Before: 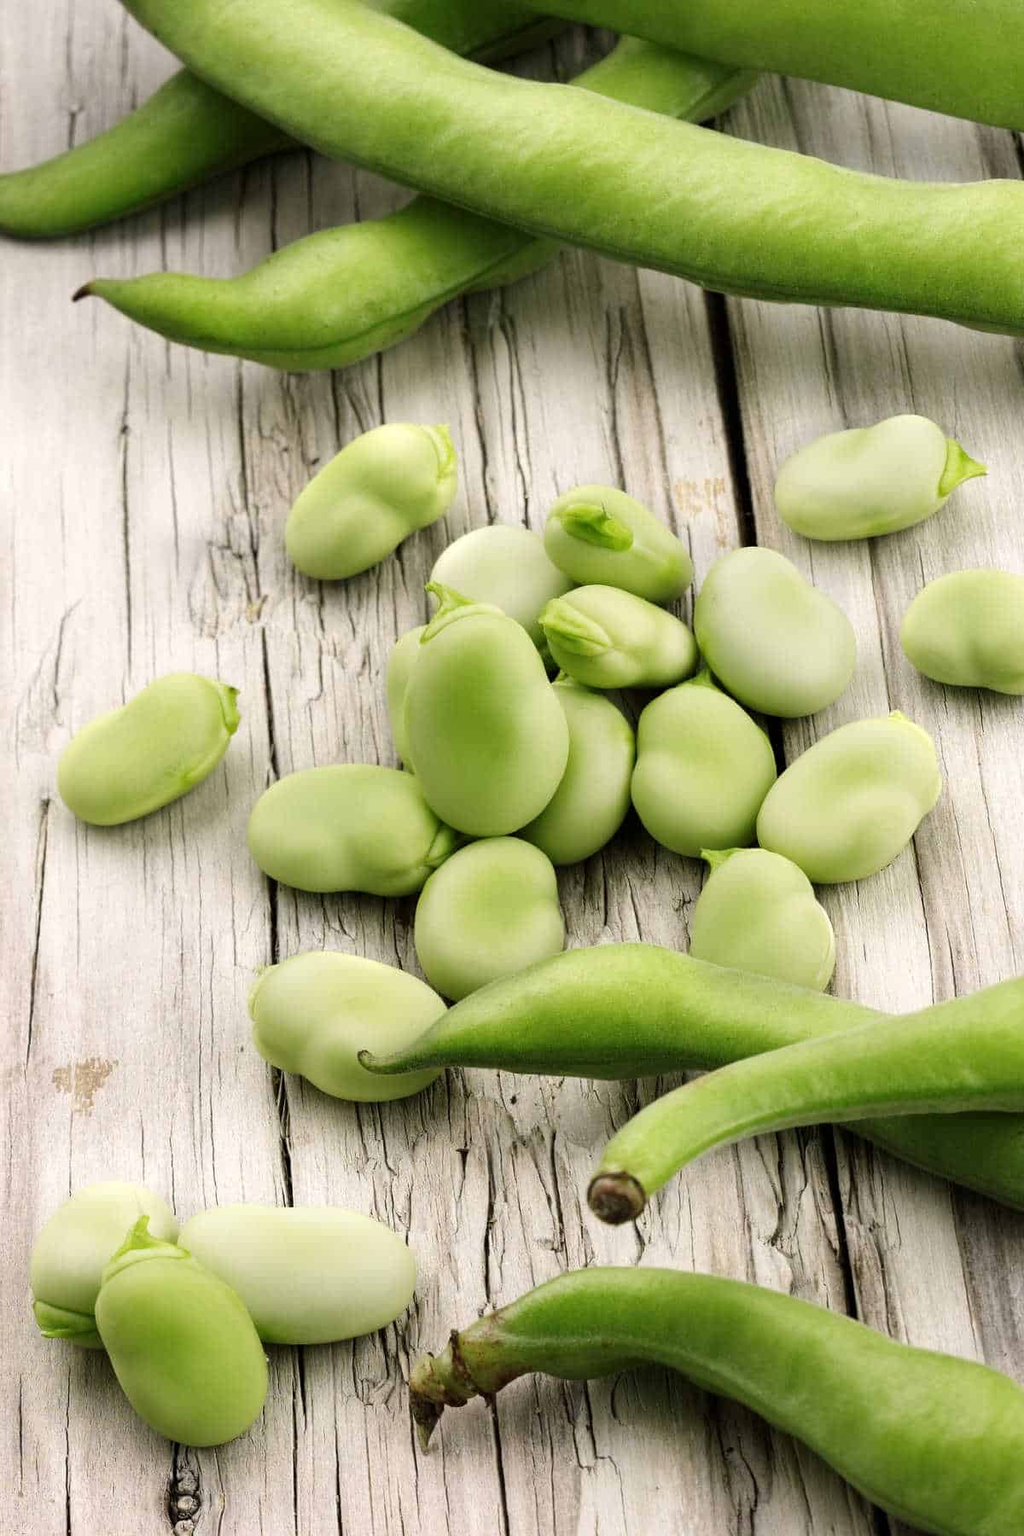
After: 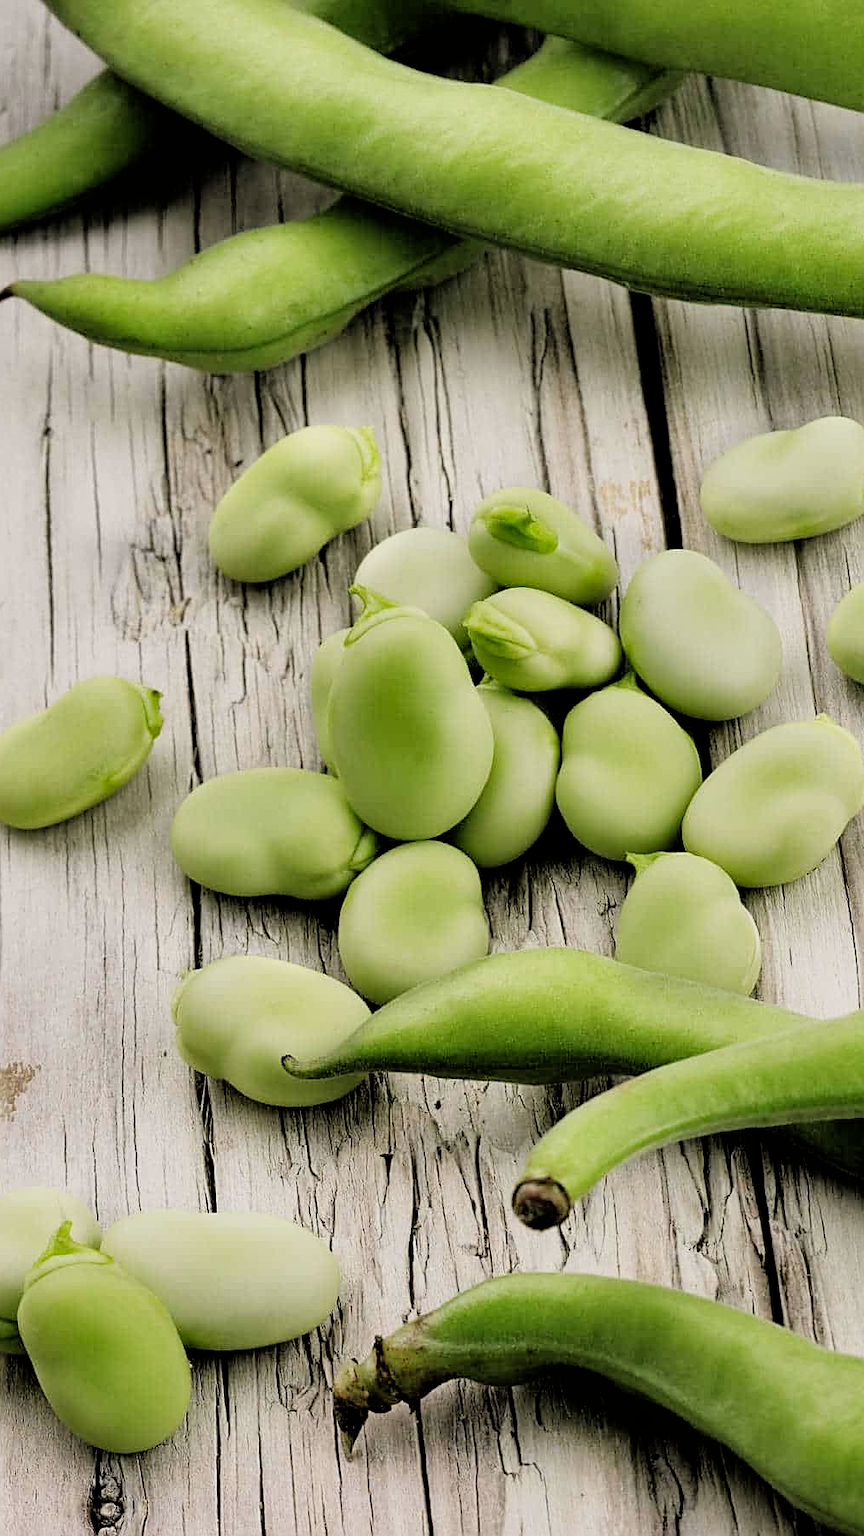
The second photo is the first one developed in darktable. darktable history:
sharpen: on, module defaults
crop: left 7.598%, right 7.873%
filmic rgb: black relative exposure -3.86 EV, white relative exposure 3.48 EV, hardness 2.63, contrast 1.103
shadows and highlights: soften with gaussian
